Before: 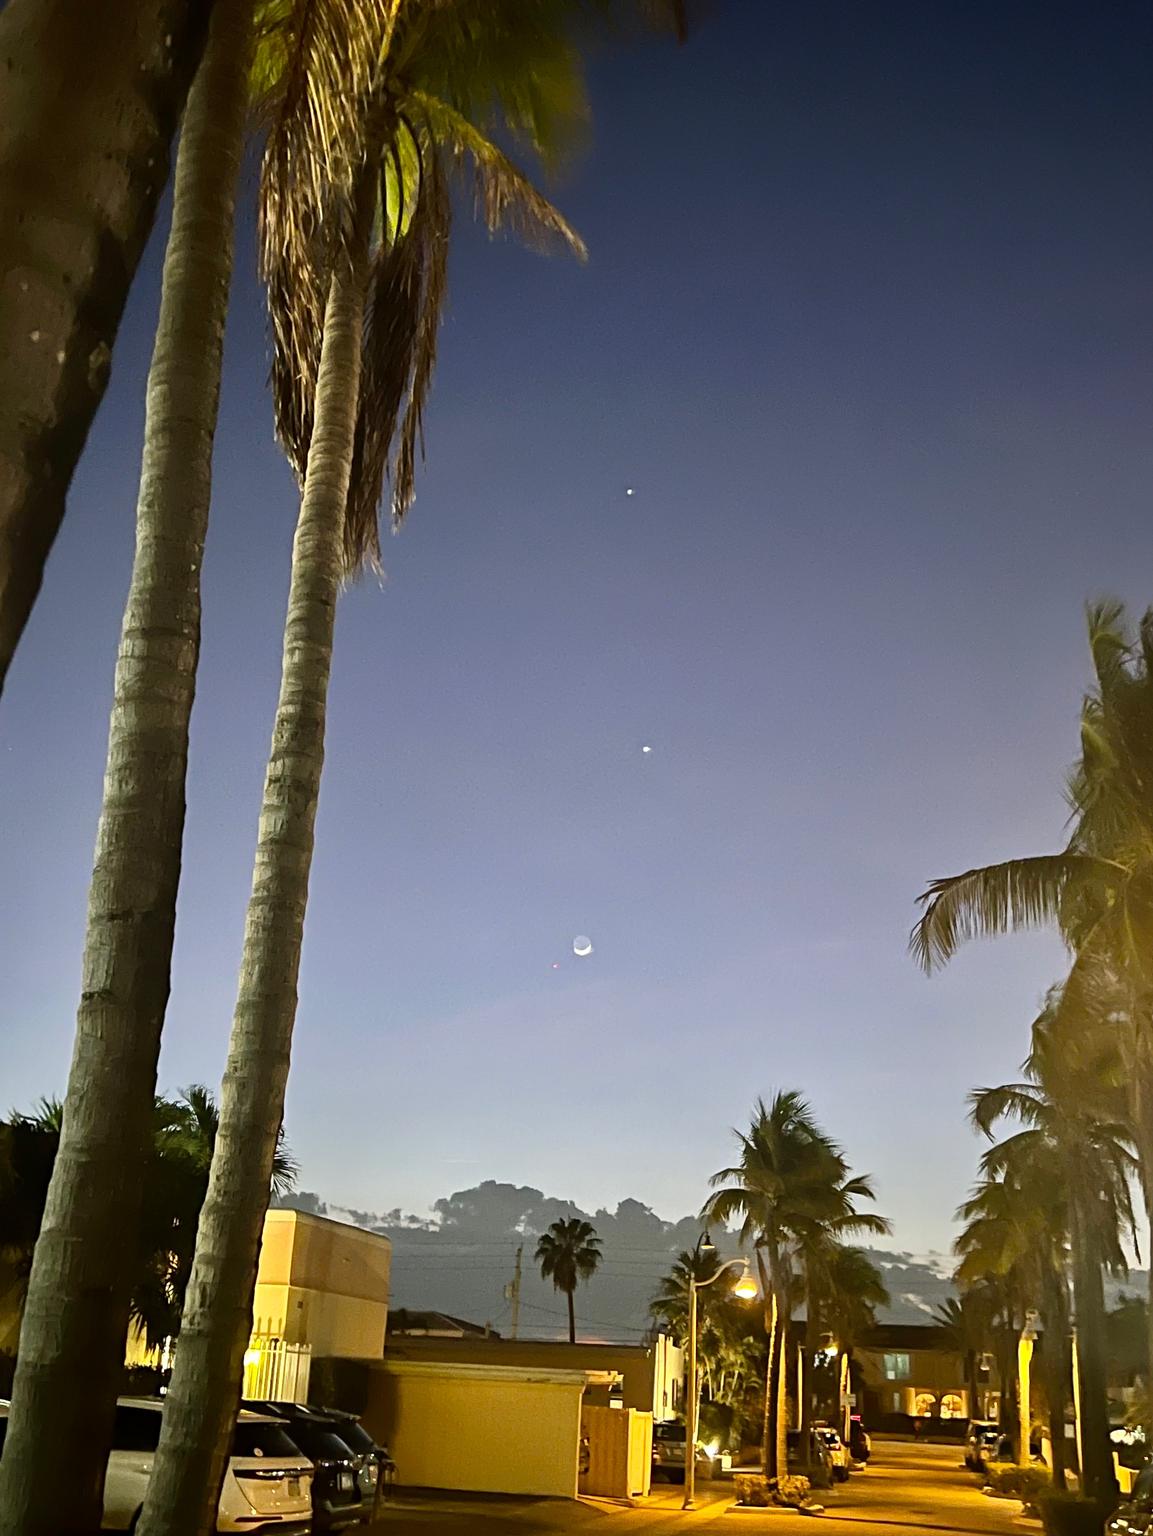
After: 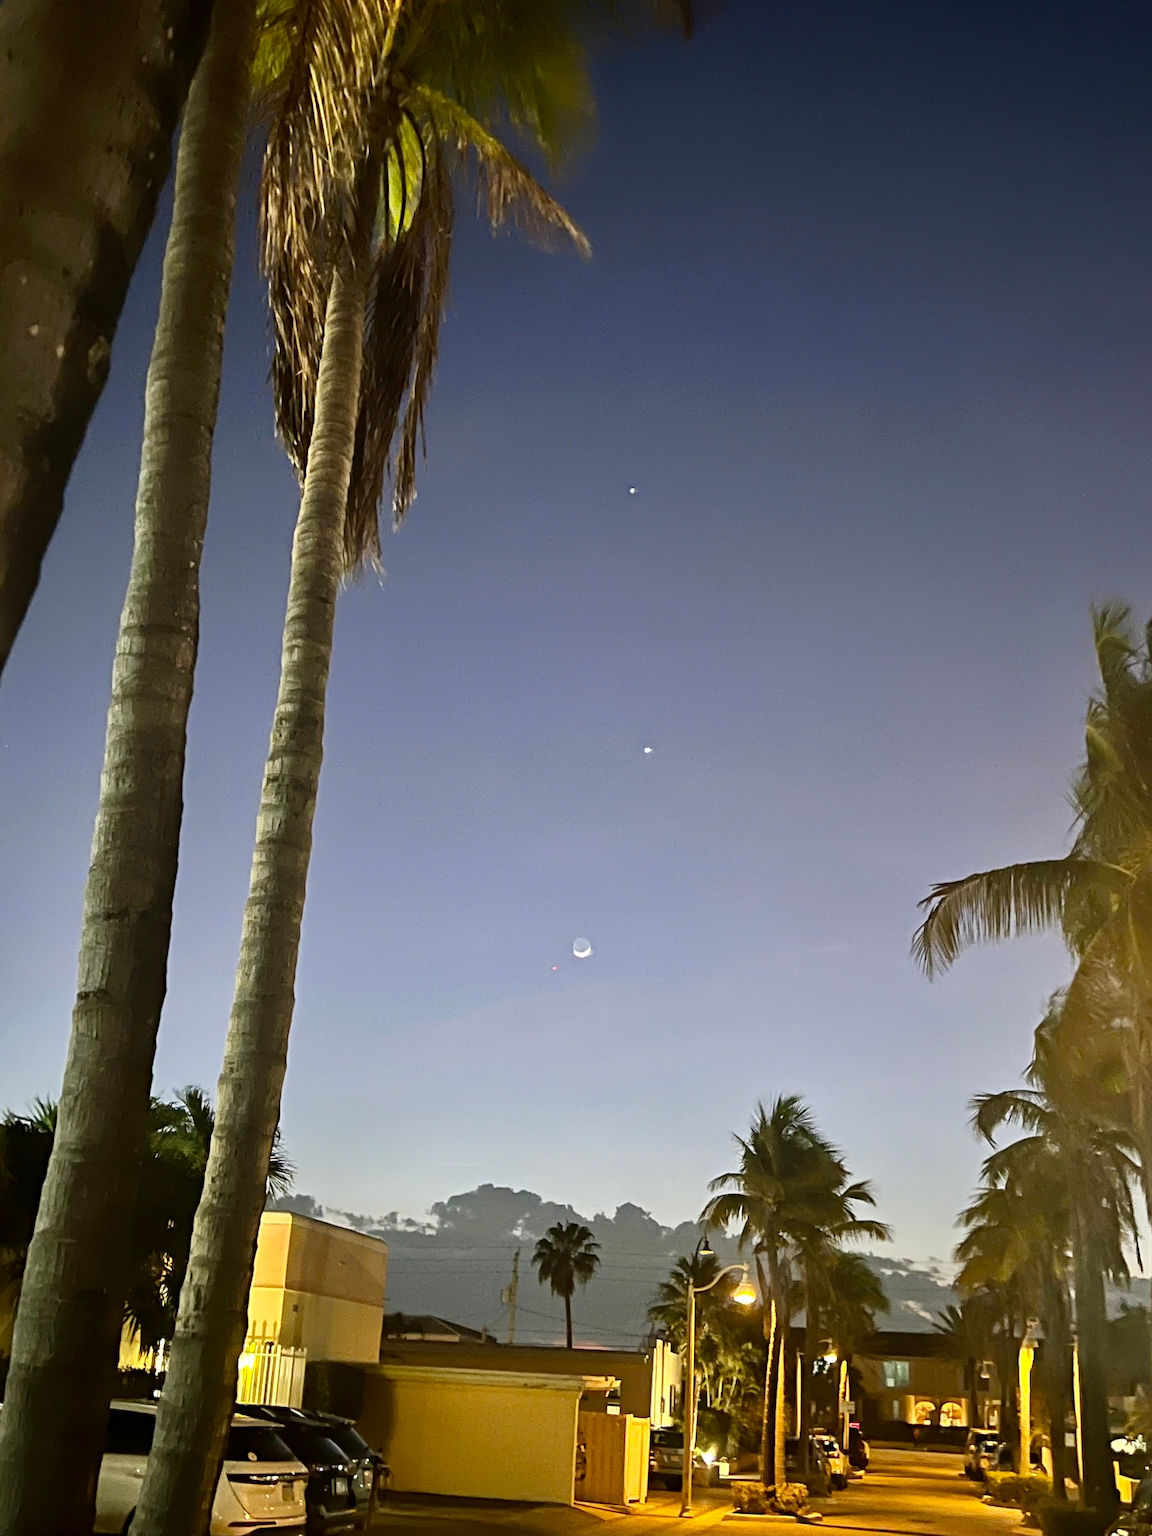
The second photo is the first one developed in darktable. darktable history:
crop and rotate: angle -0.341°
